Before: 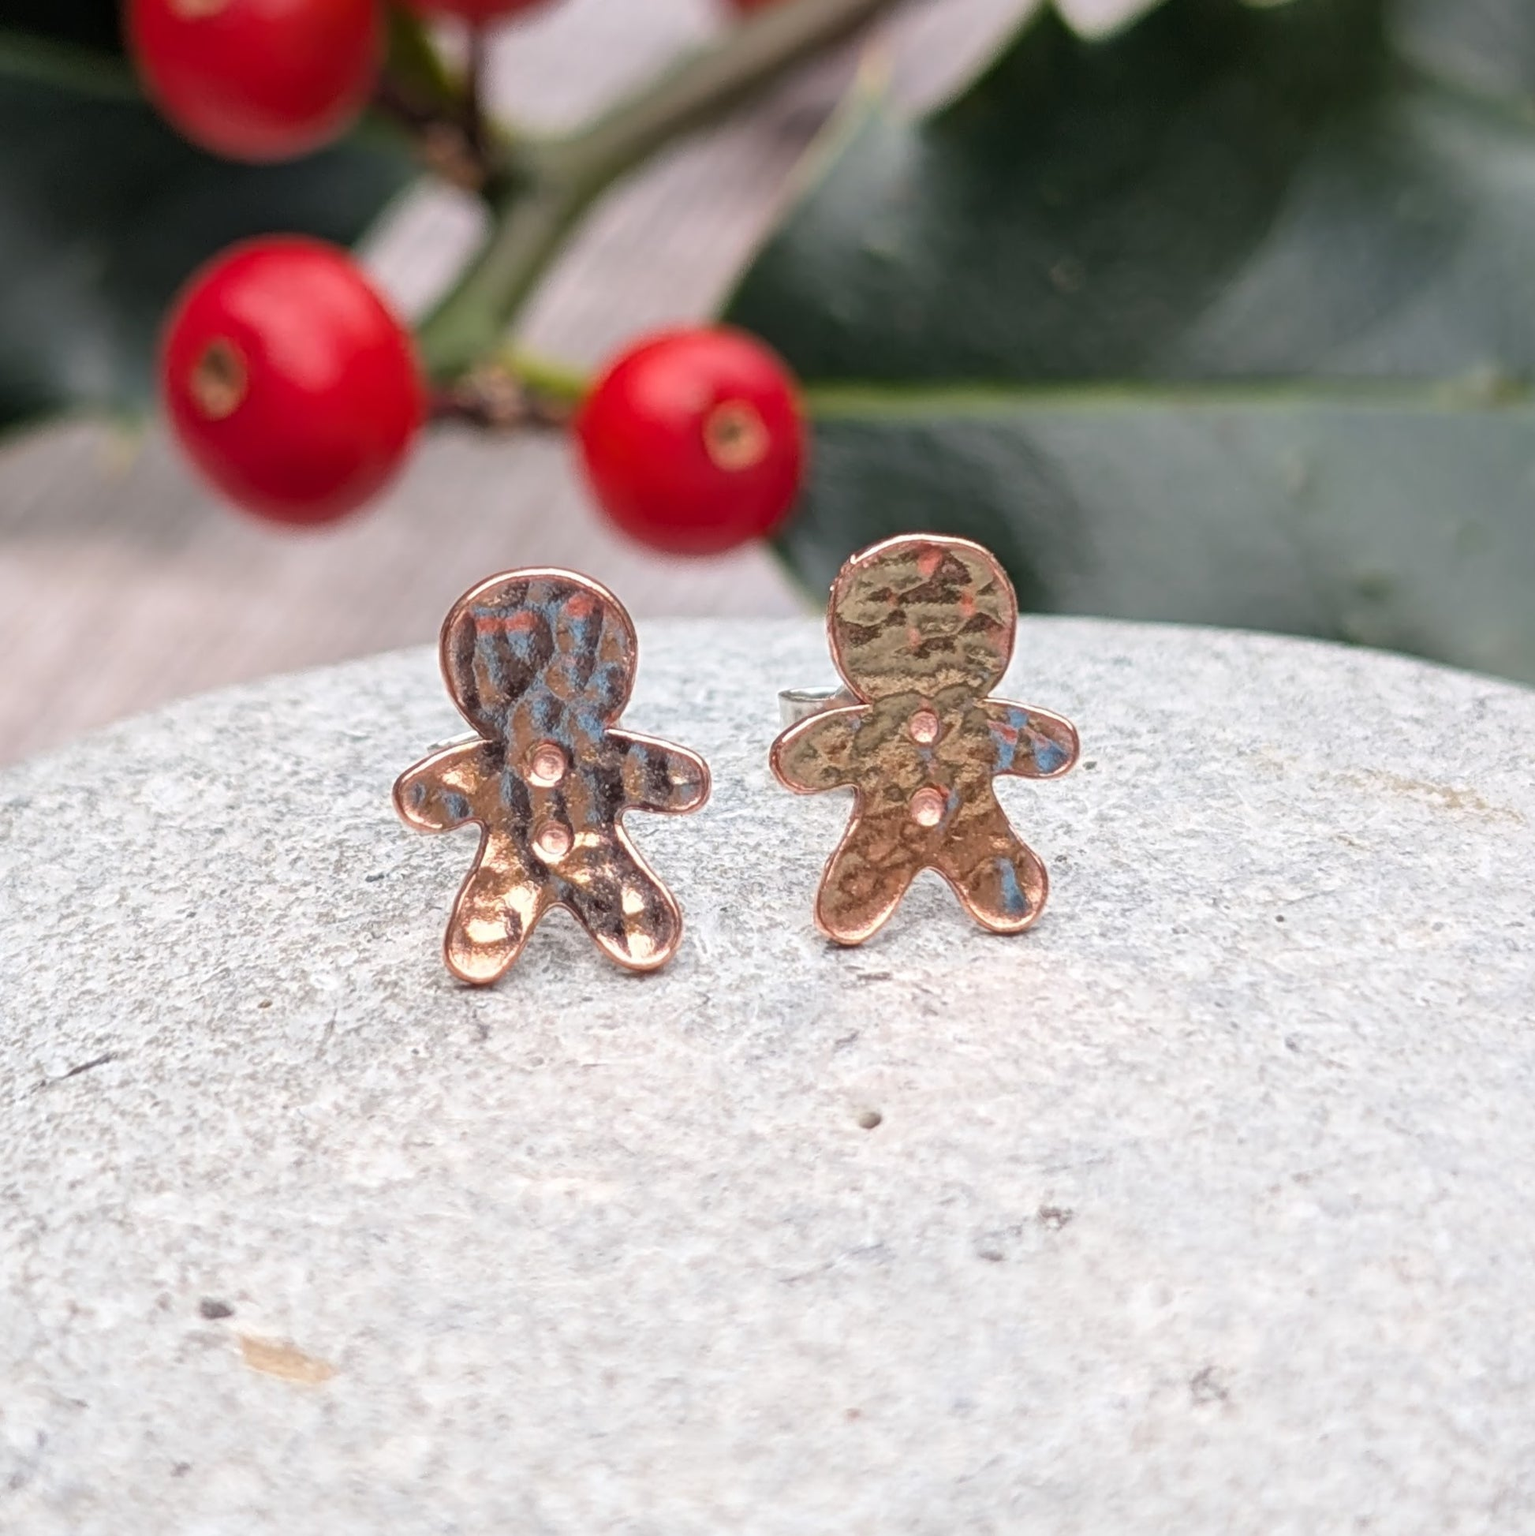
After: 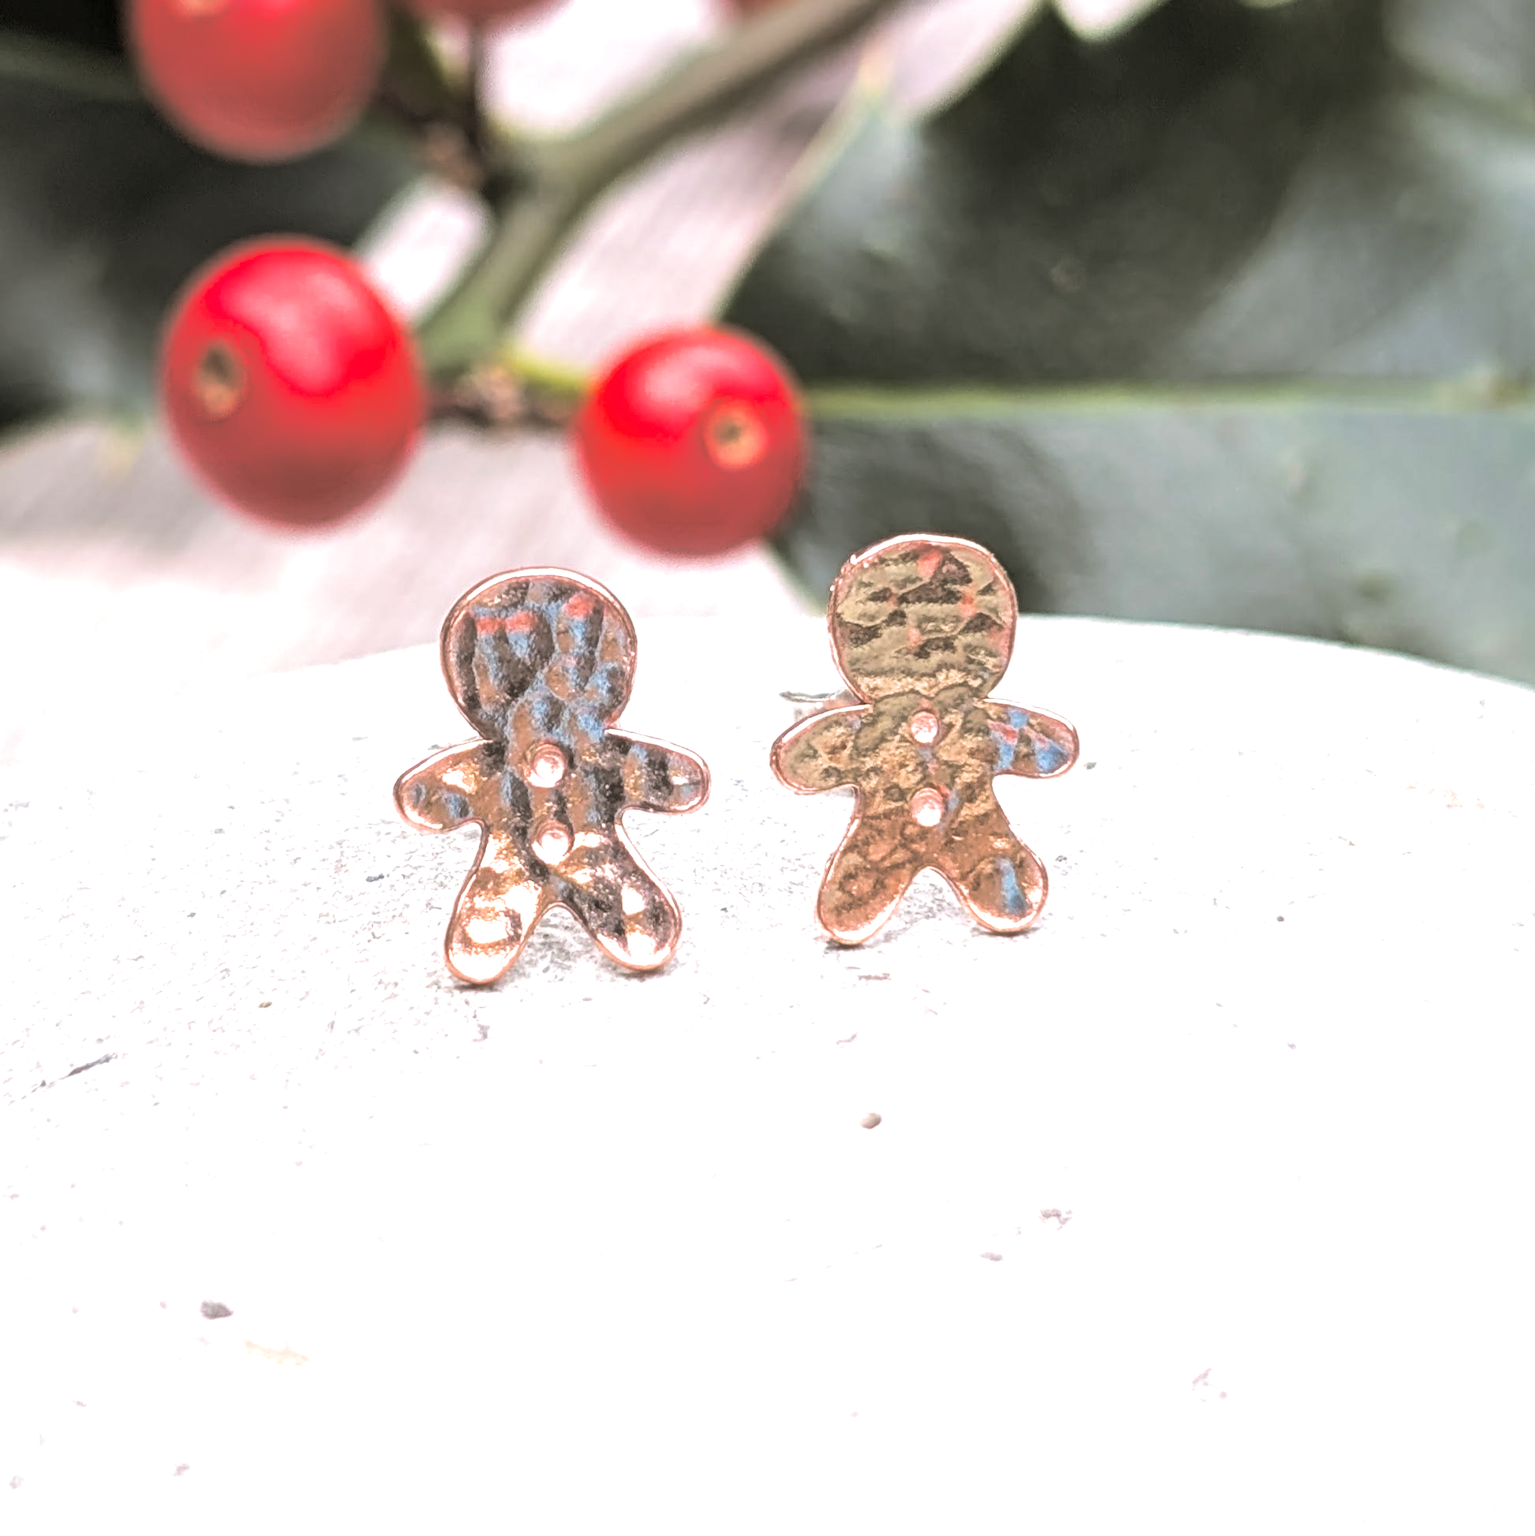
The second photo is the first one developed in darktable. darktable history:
split-toning: shadows › hue 46.8°, shadows › saturation 0.17, highlights › hue 316.8°, highlights › saturation 0.27, balance -51.82
exposure: black level correction 0, exposure 0.9 EV, compensate highlight preservation false
